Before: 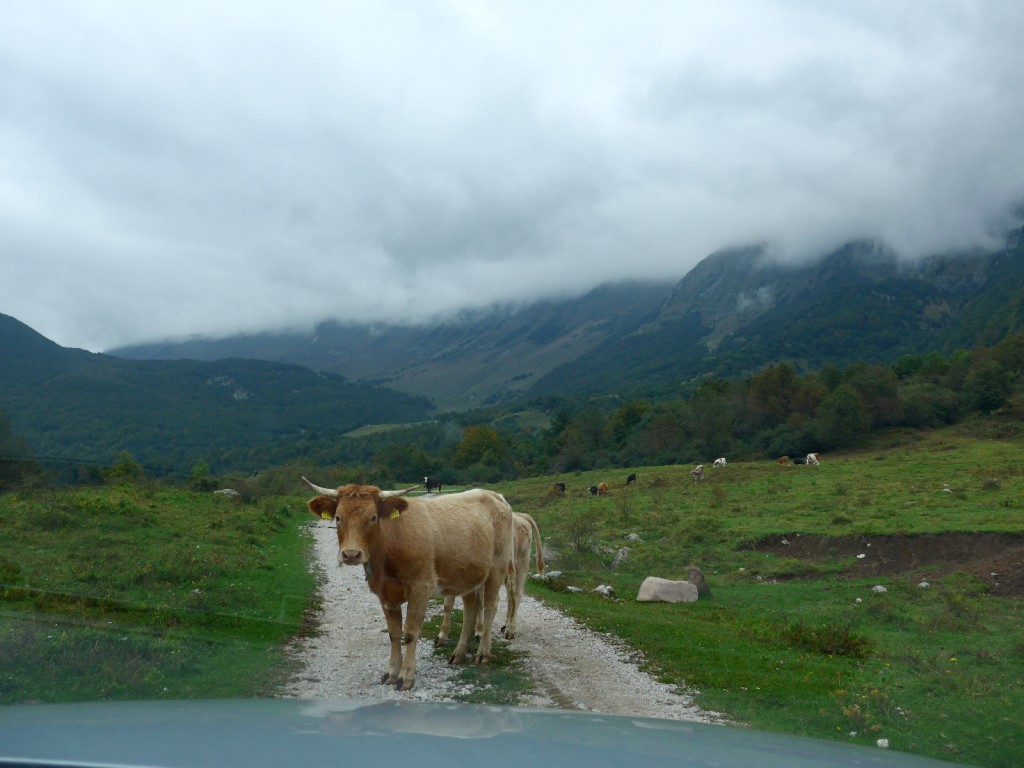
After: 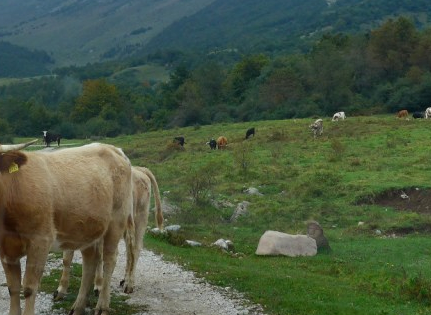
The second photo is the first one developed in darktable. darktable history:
crop: left 37.221%, top 45.169%, right 20.63%, bottom 13.777%
shadows and highlights: soften with gaussian
